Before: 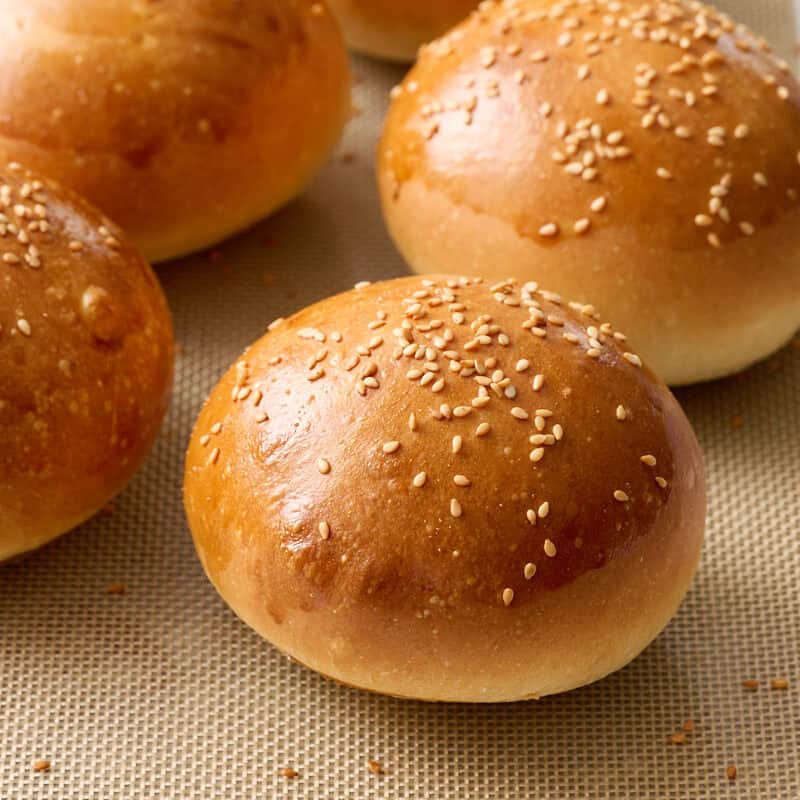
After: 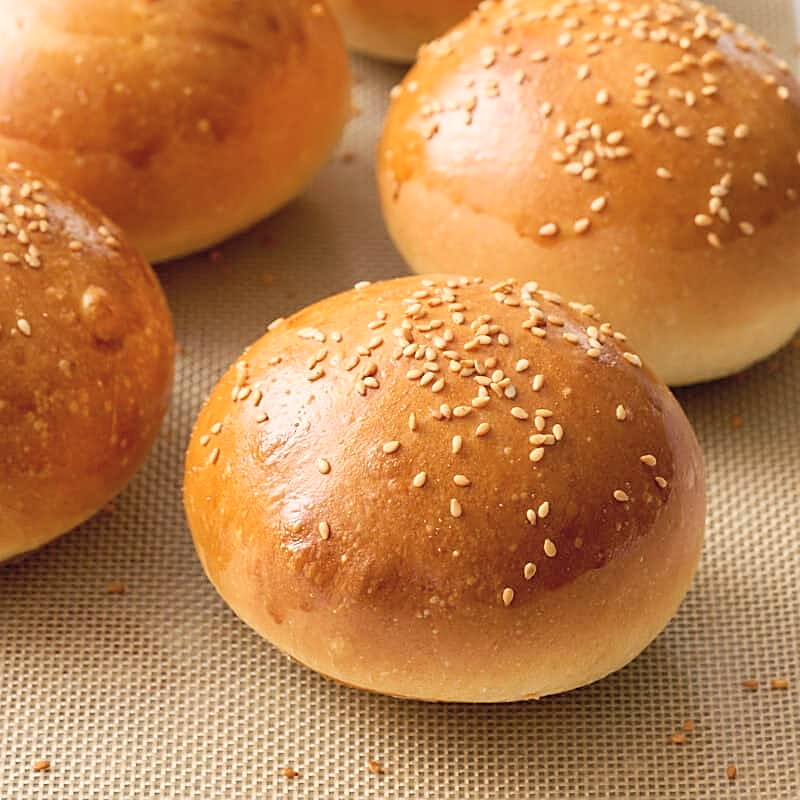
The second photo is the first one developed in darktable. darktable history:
contrast brightness saturation: brightness 0.146
sharpen: on, module defaults
